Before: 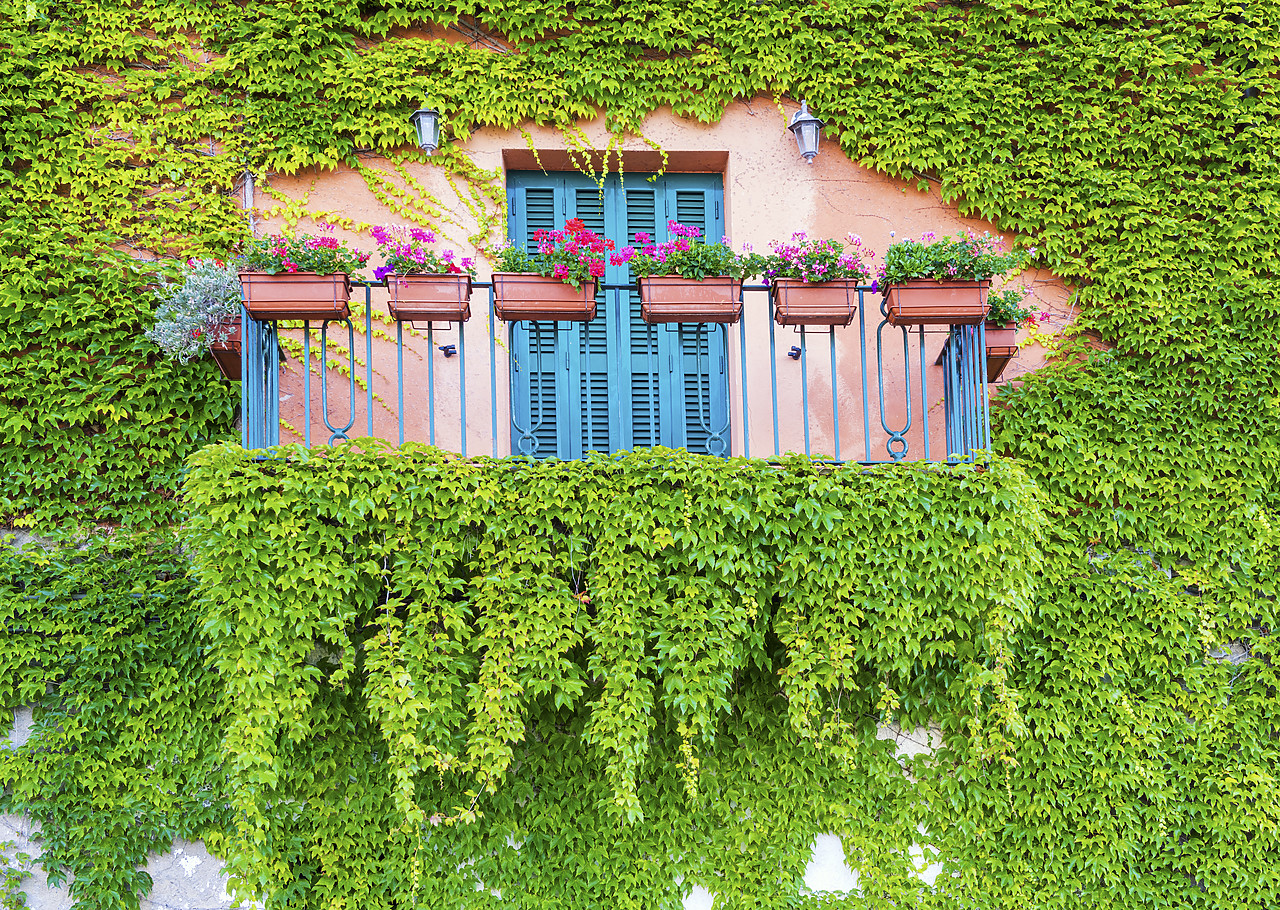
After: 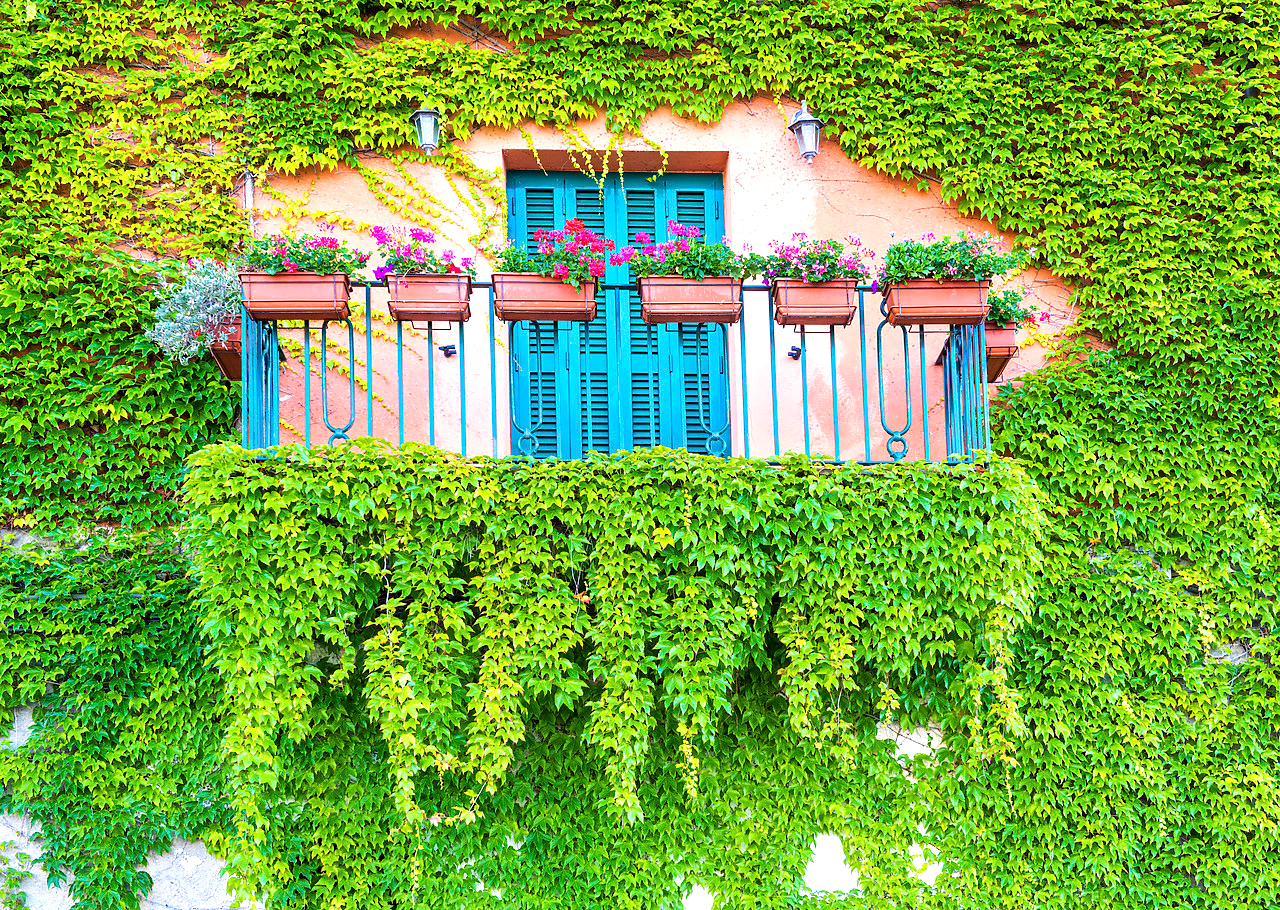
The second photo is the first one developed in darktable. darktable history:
exposure: black level correction 0.001, exposure 0.499 EV, compensate highlight preservation false
haze removal: compatibility mode true, adaptive false
